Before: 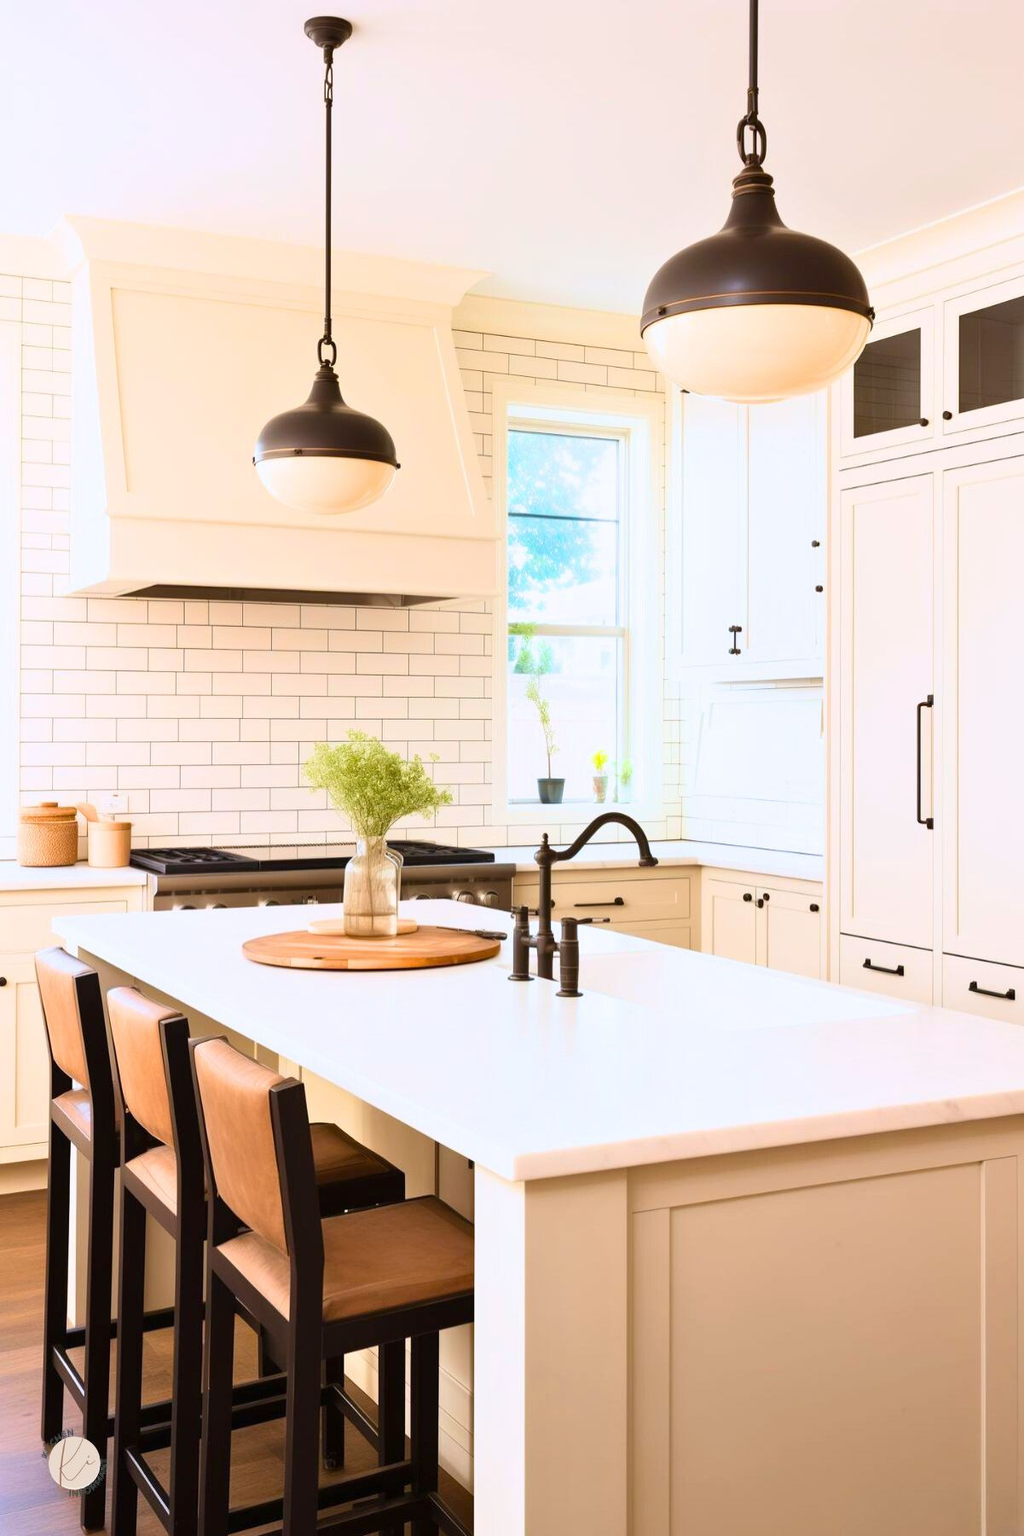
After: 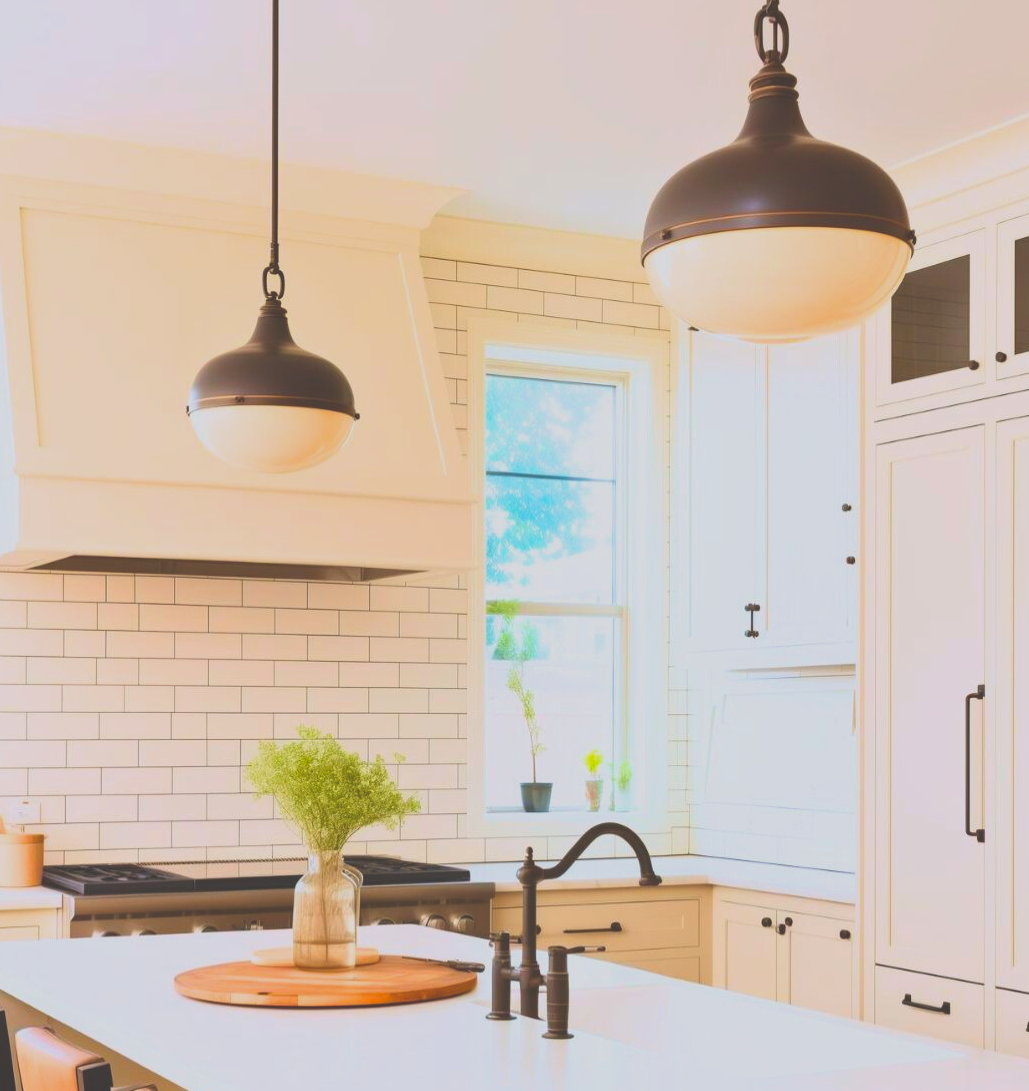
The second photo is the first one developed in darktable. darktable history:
exposure: black level correction -0.025, exposure -0.118 EV, compensate exposure bias true, compensate highlight preservation false
crop and rotate: left 9.292%, top 7.235%, right 4.958%, bottom 32.185%
contrast brightness saturation: contrast -0.194, saturation 0.187
